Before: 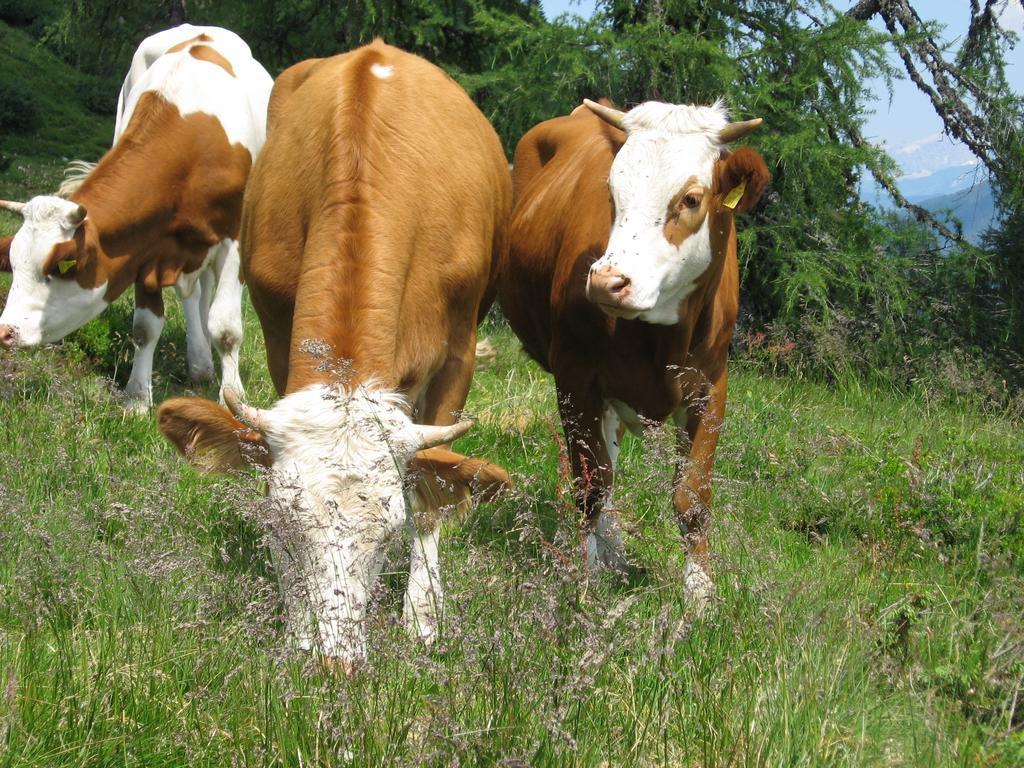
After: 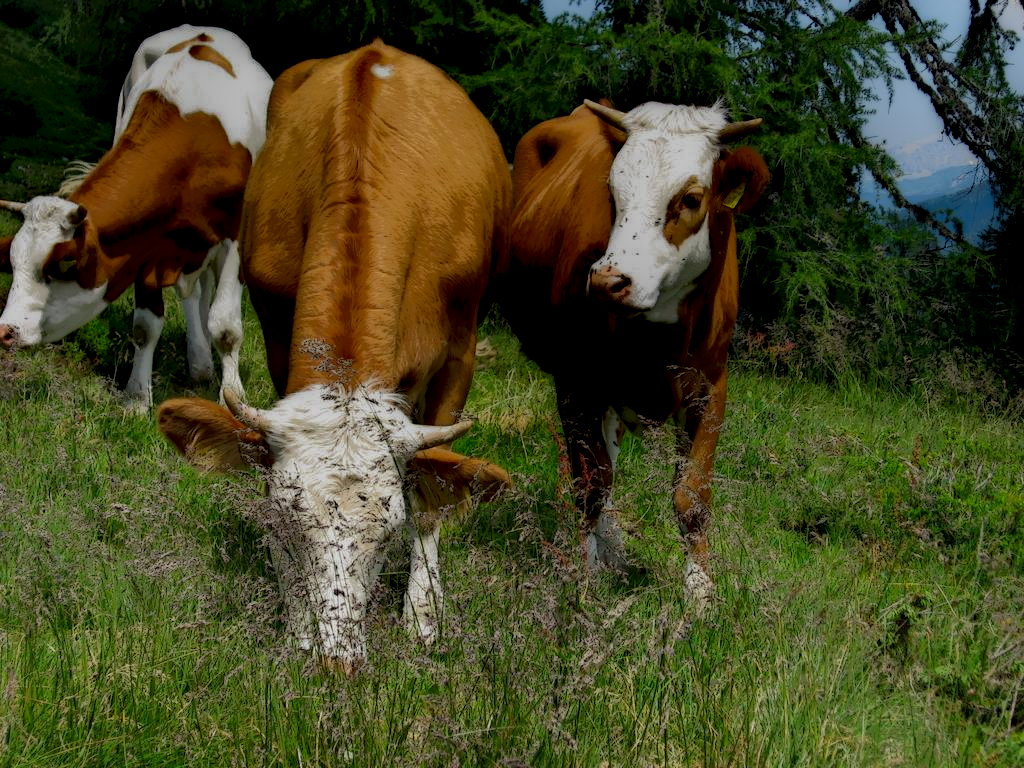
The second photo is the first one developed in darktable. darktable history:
local contrast: highlights 2%, shadows 201%, detail 164%, midtone range 0.007
